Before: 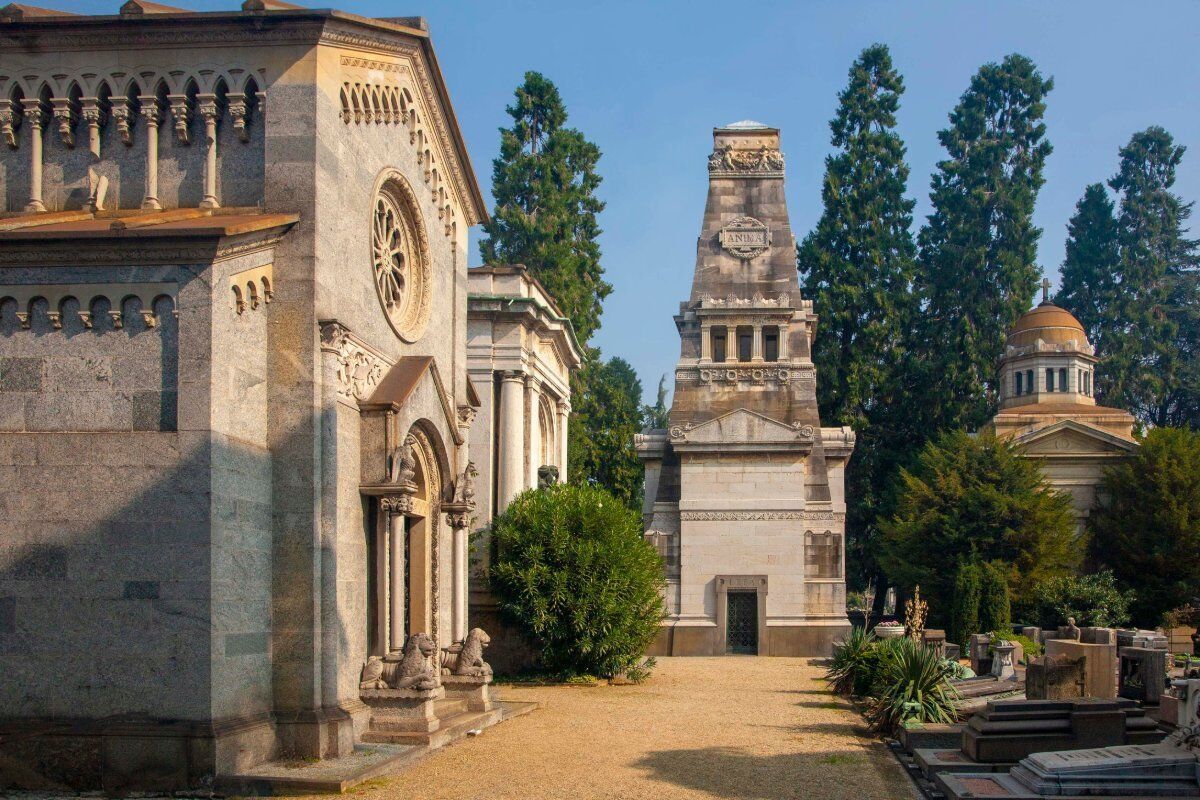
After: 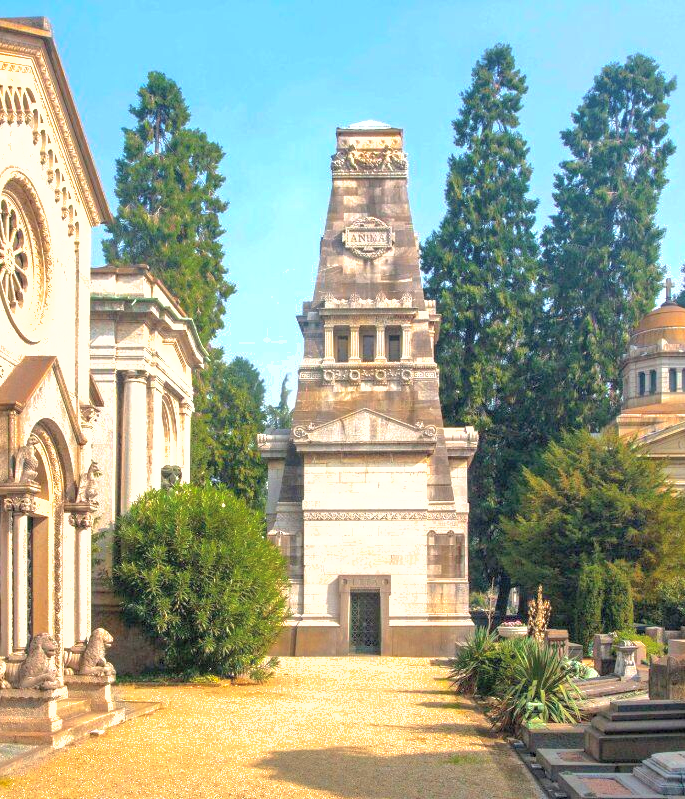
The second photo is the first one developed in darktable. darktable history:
crop: left 31.433%, top 0.021%, right 11.467%
shadows and highlights: on, module defaults
exposure: exposure 1.133 EV, compensate exposure bias true, compensate highlight preservation false
contrast brightness saturation: brightness 0.153
